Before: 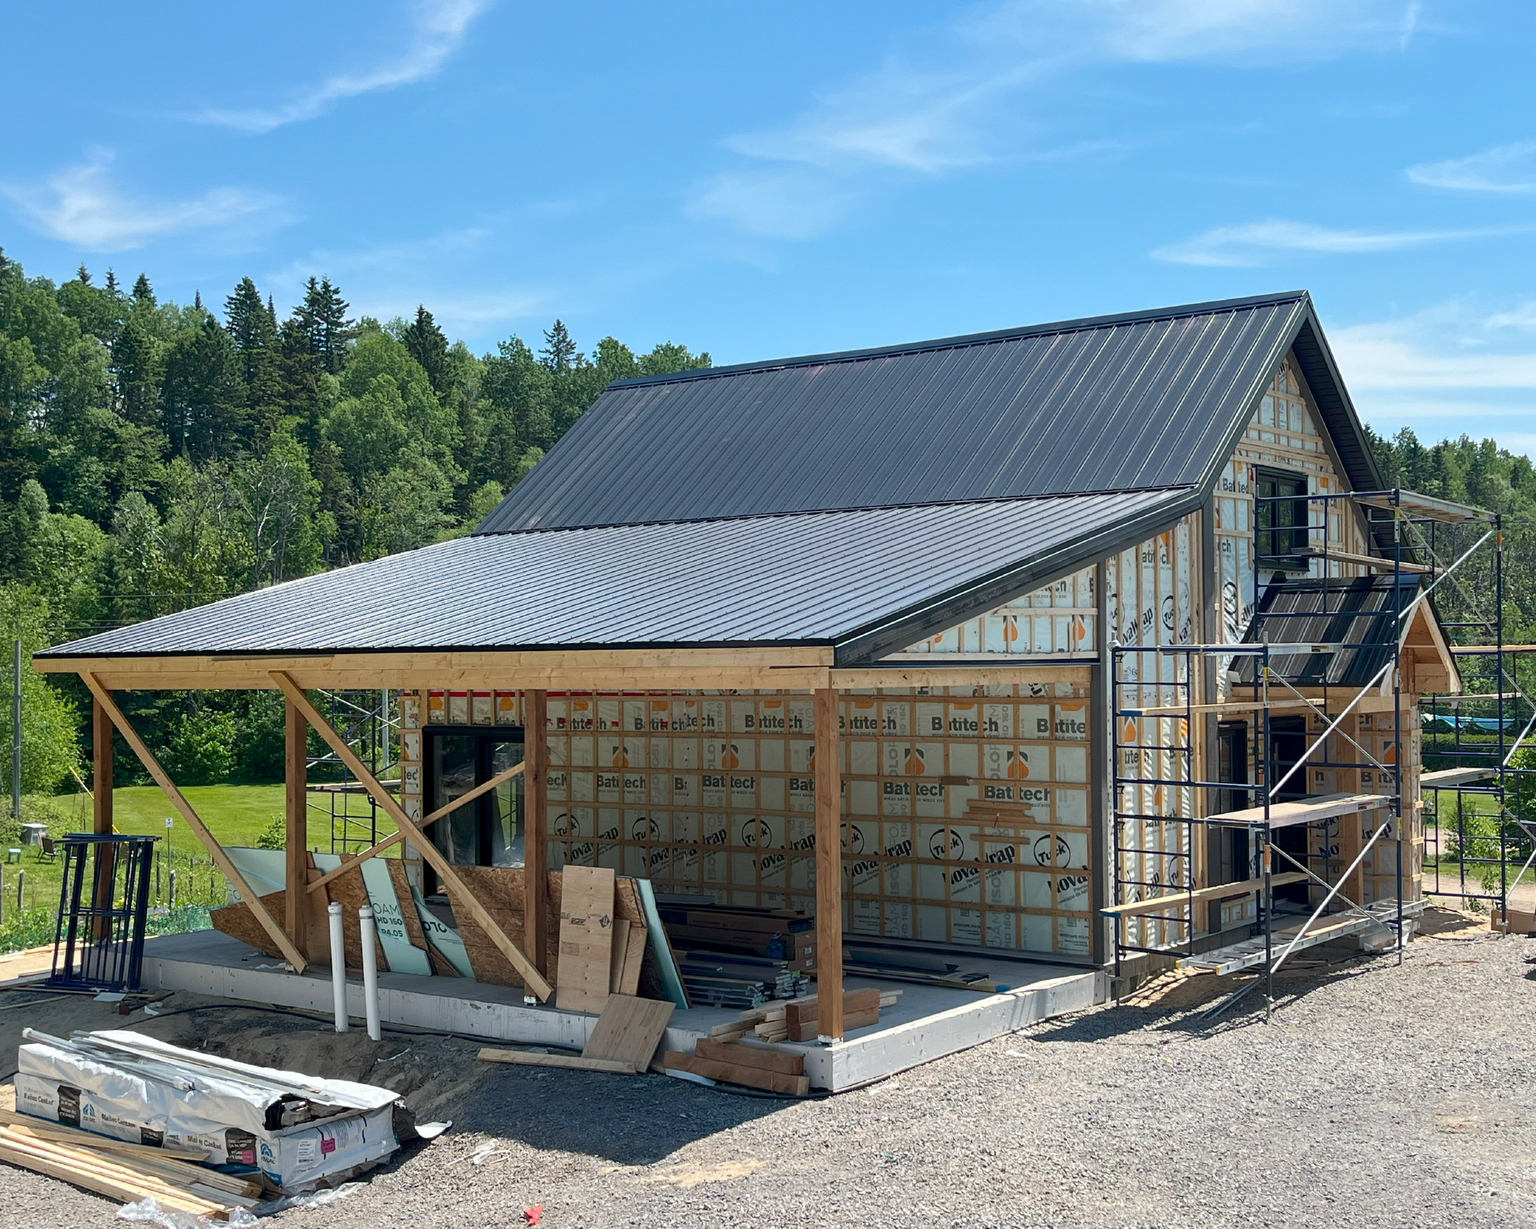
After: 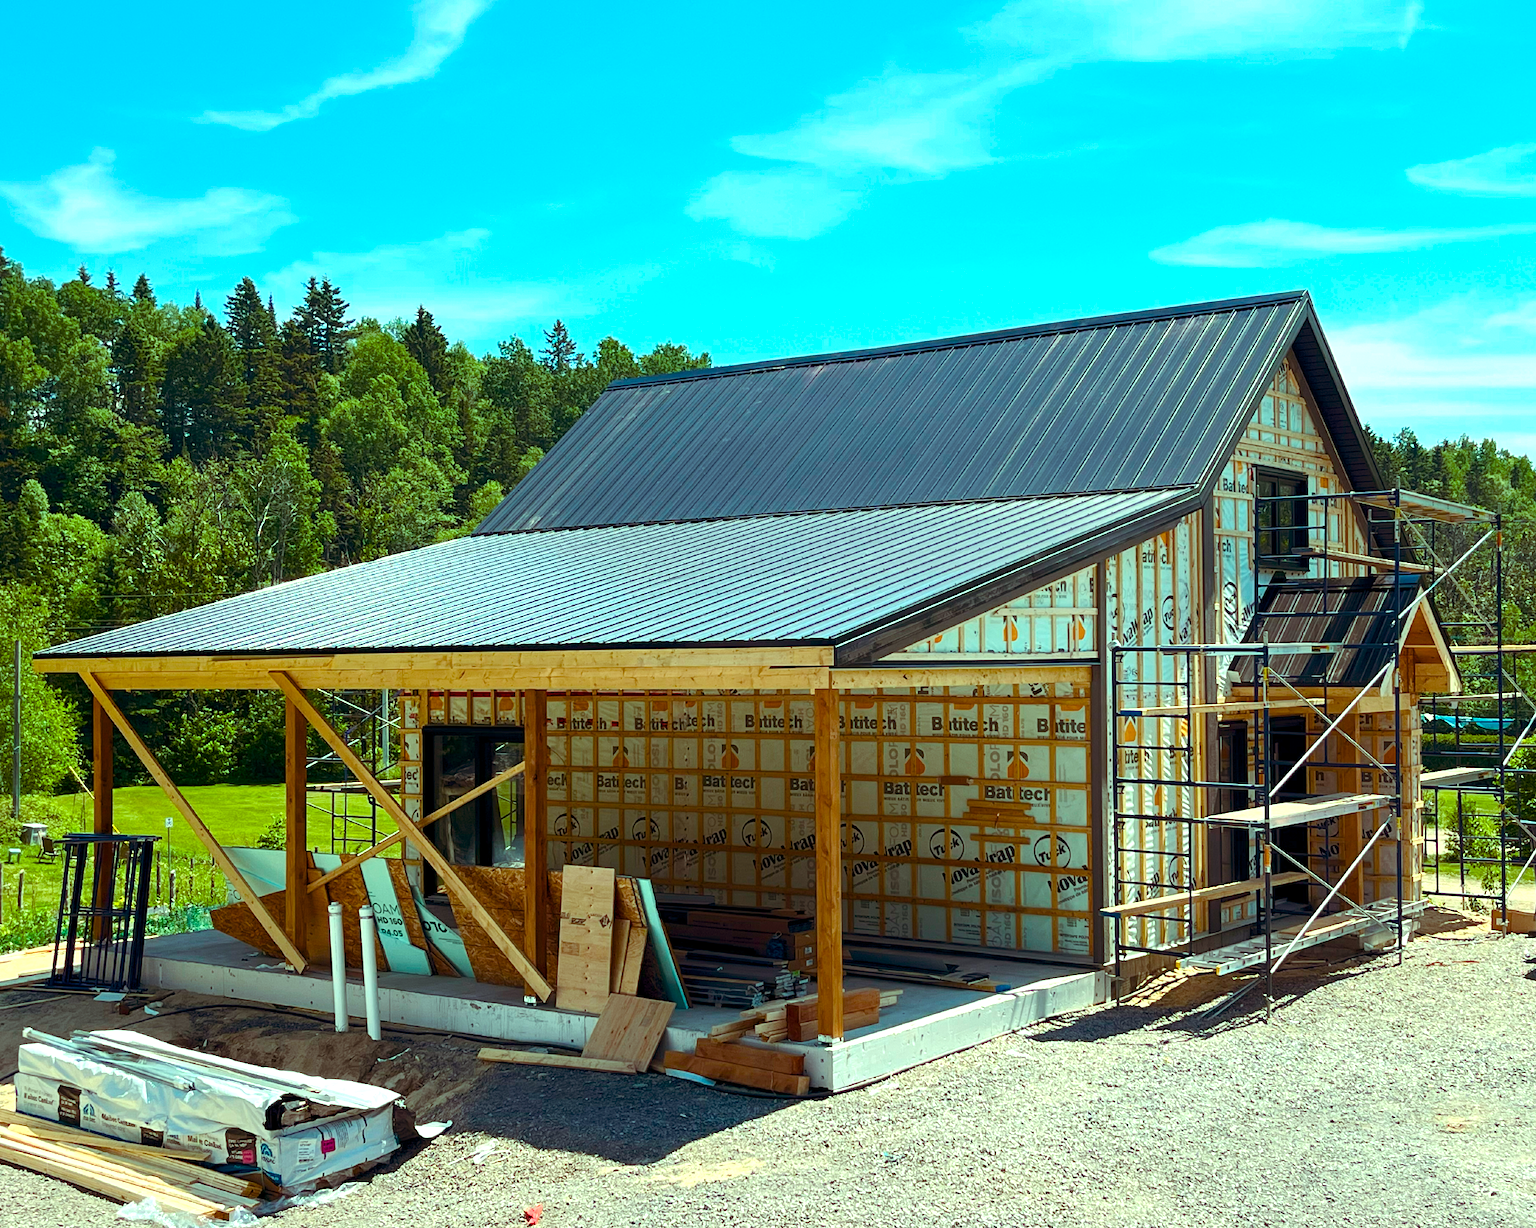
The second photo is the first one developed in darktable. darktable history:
tone equalizer: -8 EV -0.408 EV, -7 EV -0.359 EV, -6 EV -0.322 EV, -5 EV -0.186 EV, -3 EV 0.255 EV, -2 EV 0.306 EV, -1 EV 0.394 EV, +0 EV 0.393 EV, edges refinement/feathering 500, mask exposure compensation -1.57 EV, preserve details no
color balance rgb: shadows lift › chroma 9.898%, shadows lift › hue 43.24°, power › hue 172.04°, highlights gain › luminance 15.459%, highlights gain › chroma 7.067%, highlights gain › hue 127.62°, perceptual saturation grading › global saturation 20%, perceptual saturation grading › highlights -25.842%, perceptual saturation grading › shadows 49.817%, global vibrance 45.544%
